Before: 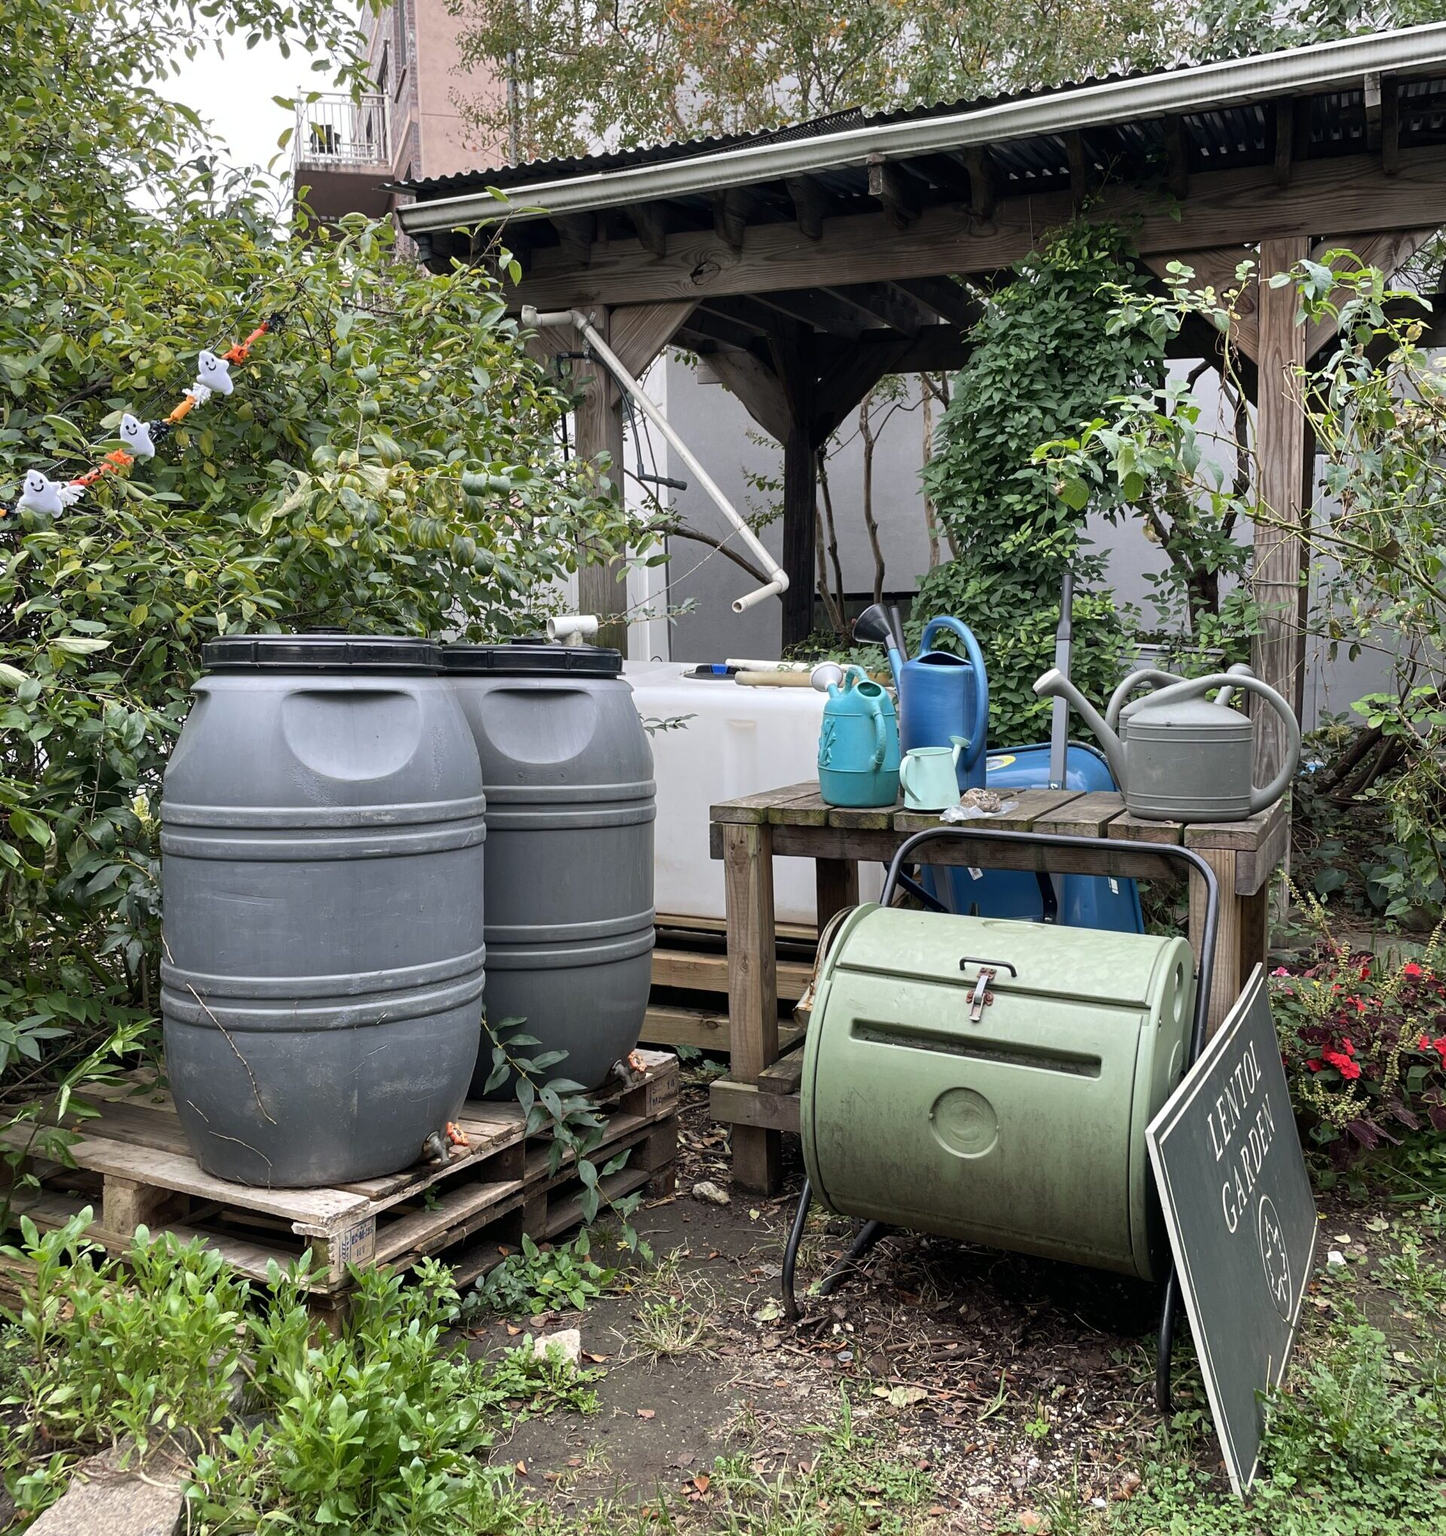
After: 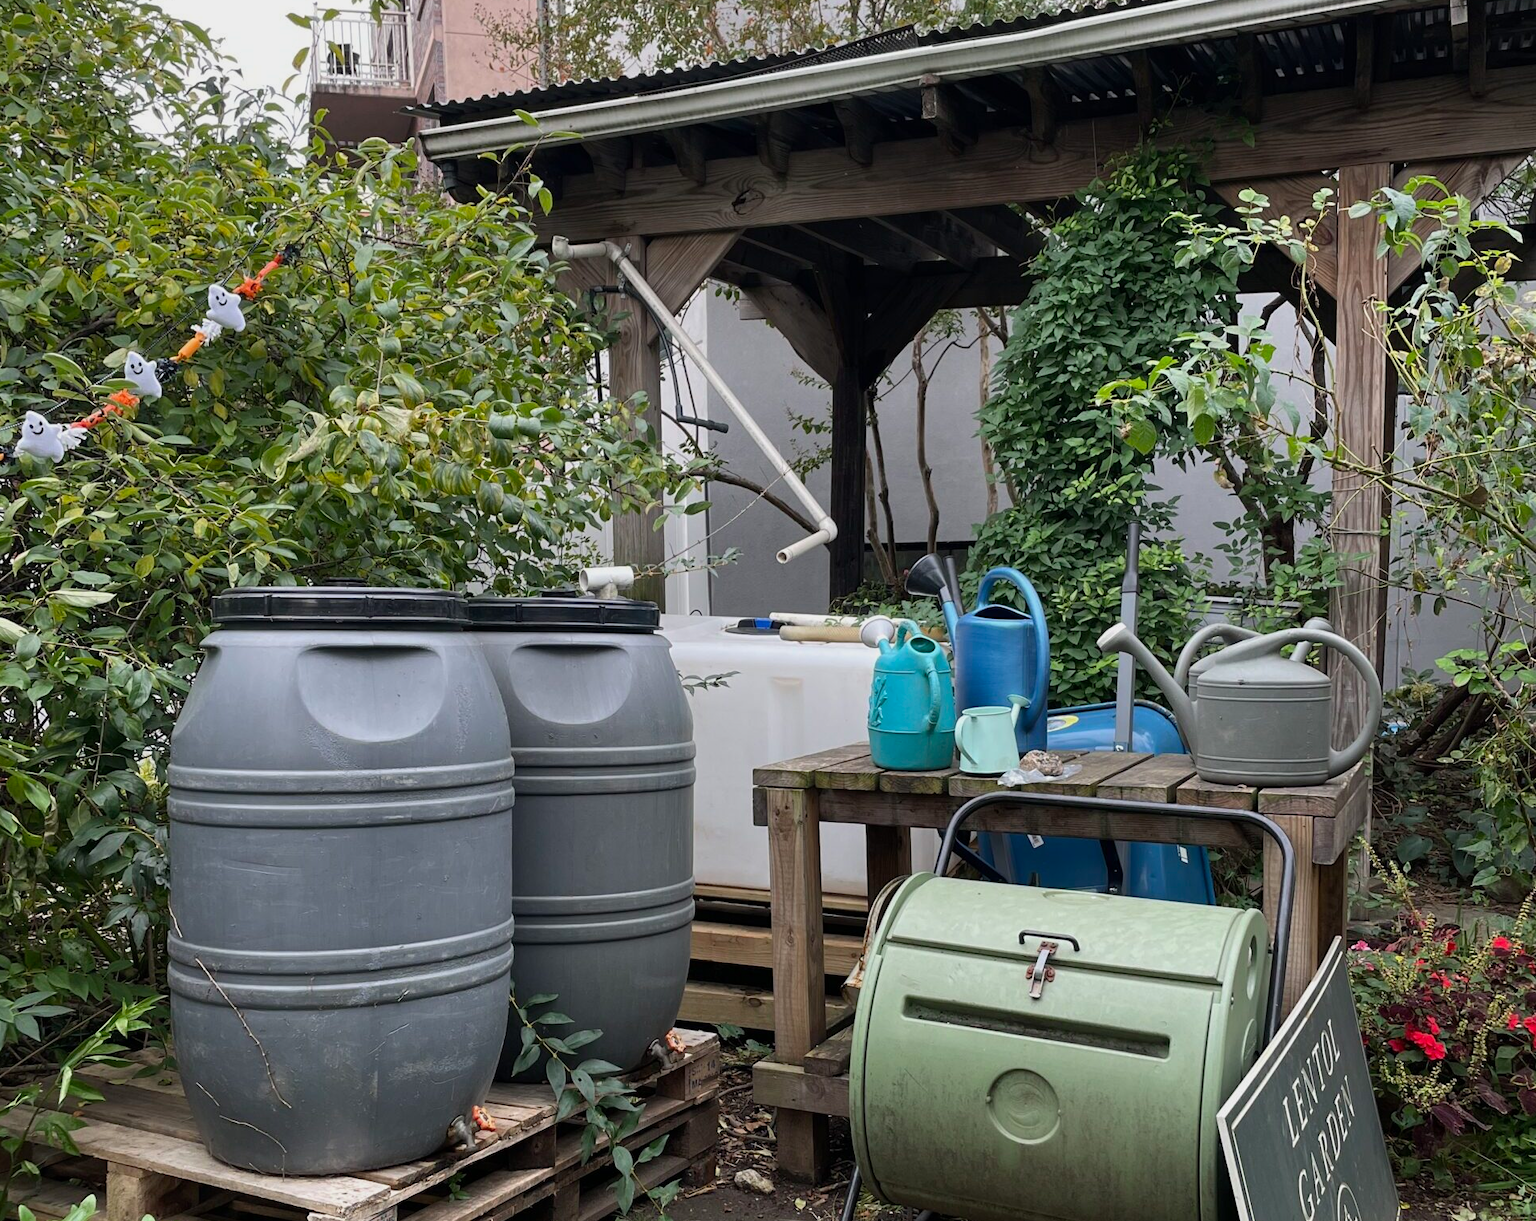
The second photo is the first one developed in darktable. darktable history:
exposure: exposure -0.243 EV, compensate highlight preservation false
crop: left 0.222%, top 5.476%, bottom 19.811%
